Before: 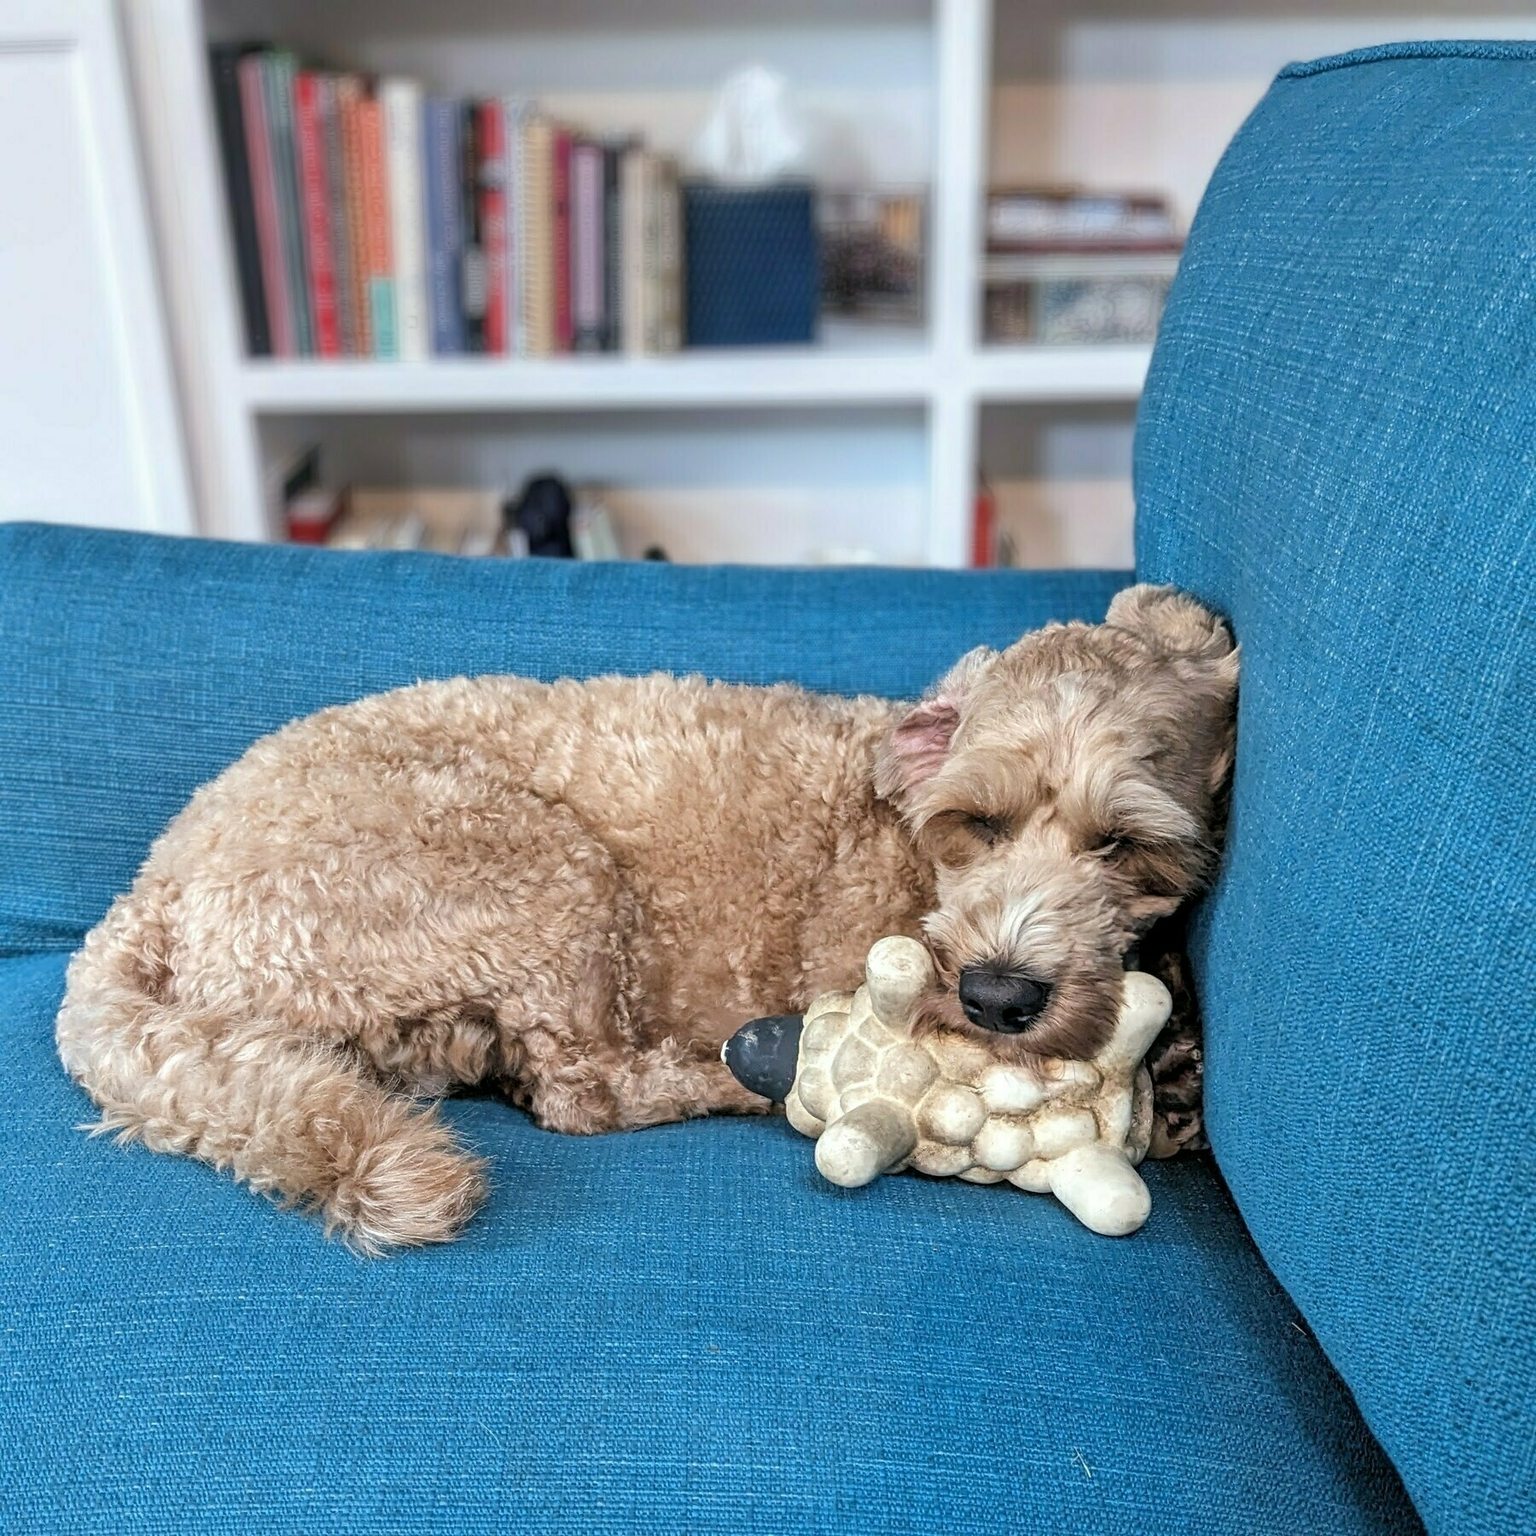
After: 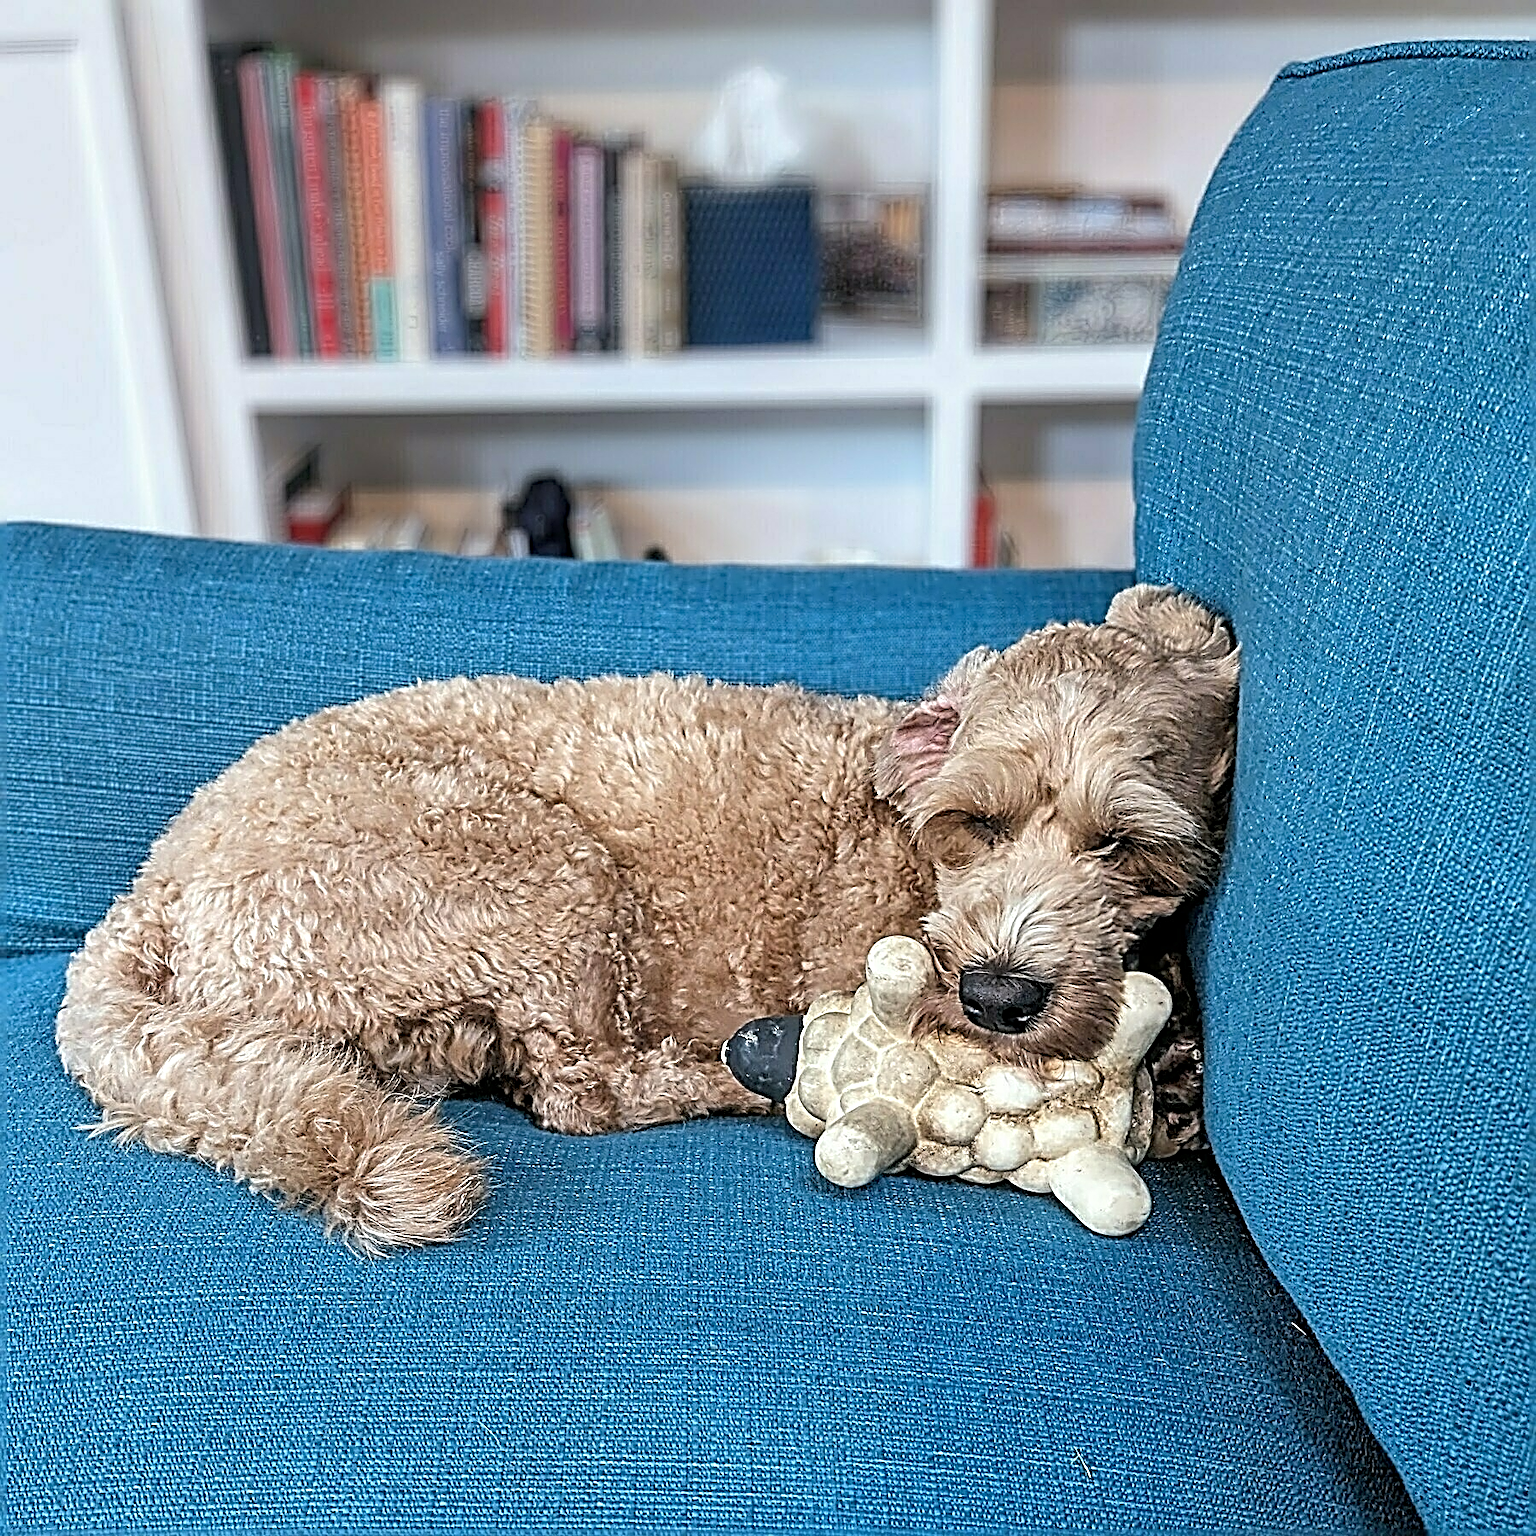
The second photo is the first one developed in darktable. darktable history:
sharpen: radius 3.158, amount 1.723
